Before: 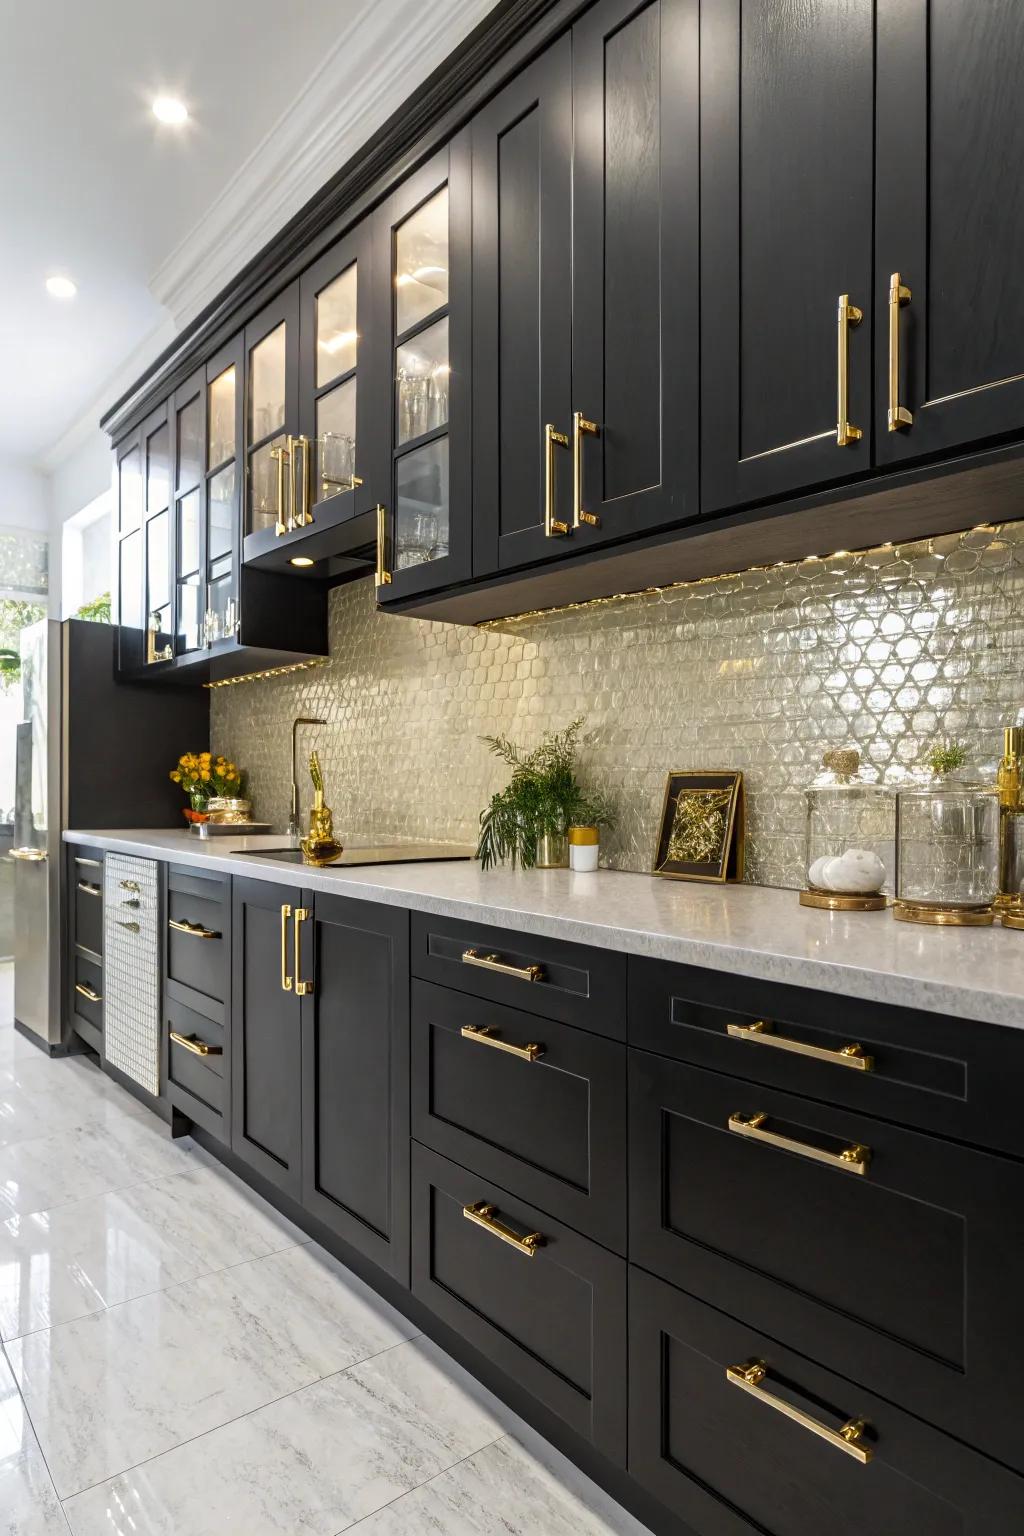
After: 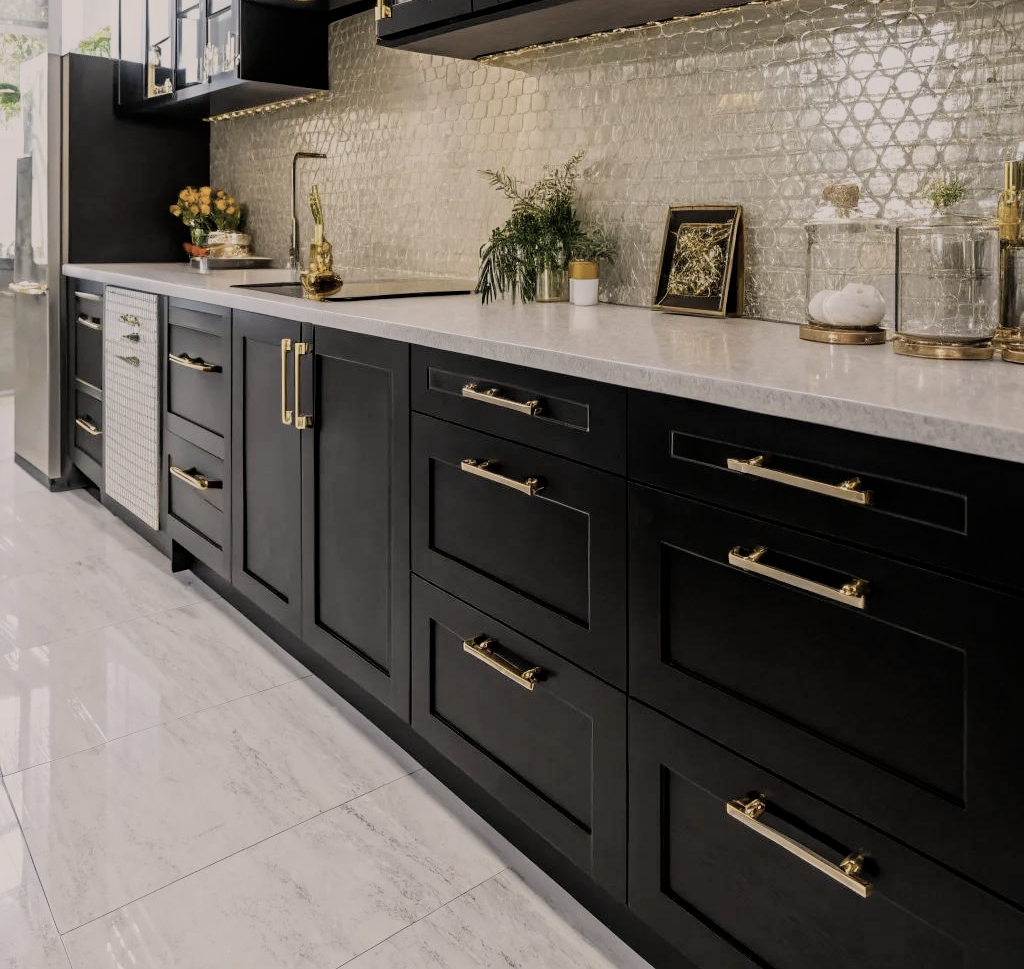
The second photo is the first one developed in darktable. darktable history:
crop and rotate: top 36.855%
filmic rgb: black relative exposure -7.36 EV, white relative exposure 5.05 EV, hardness 3.21
color correction: highlights a* 5.59, highlights b* 5.24, saturation 0.666
